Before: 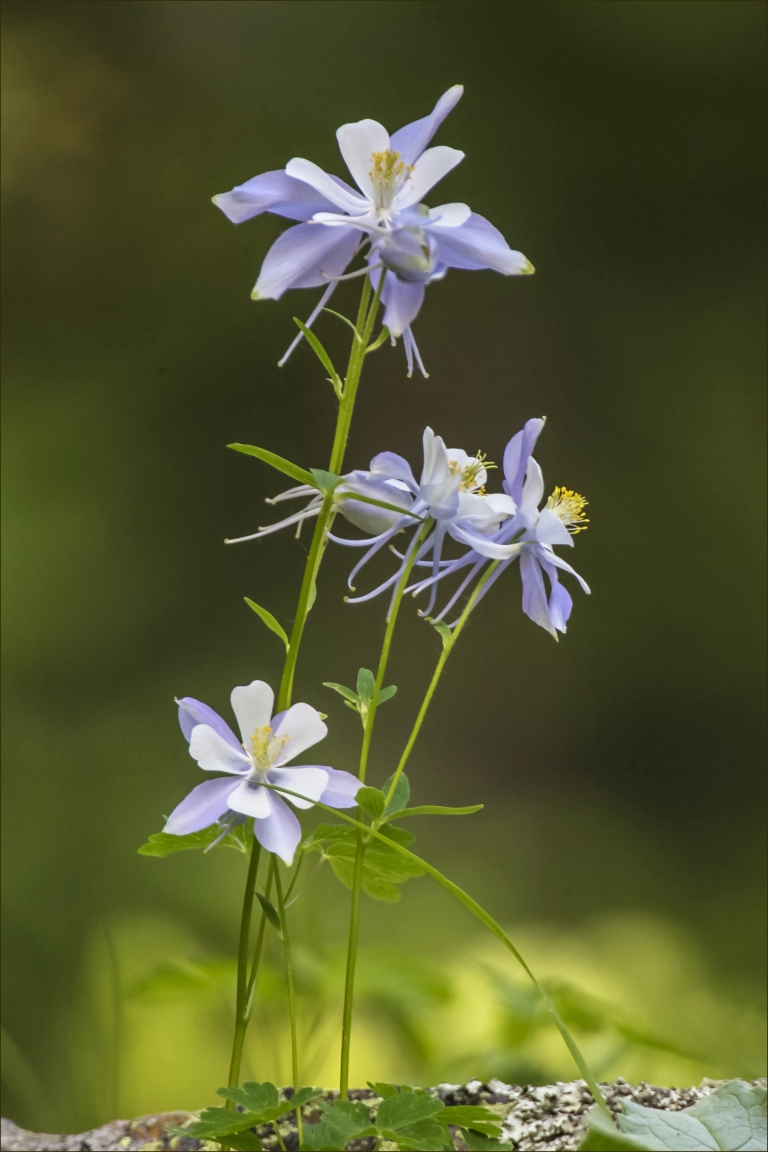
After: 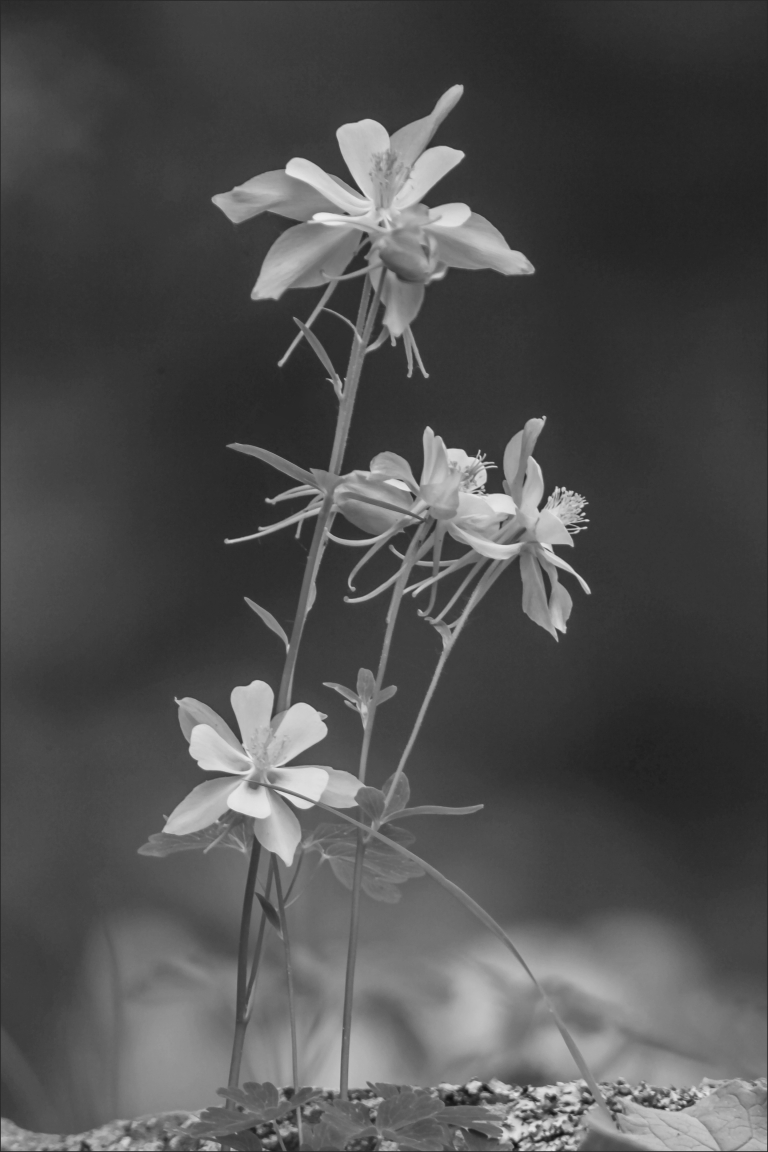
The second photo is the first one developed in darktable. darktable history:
monochrome: a 14.95, b -89.96
tone equalizer: on, module defaults
